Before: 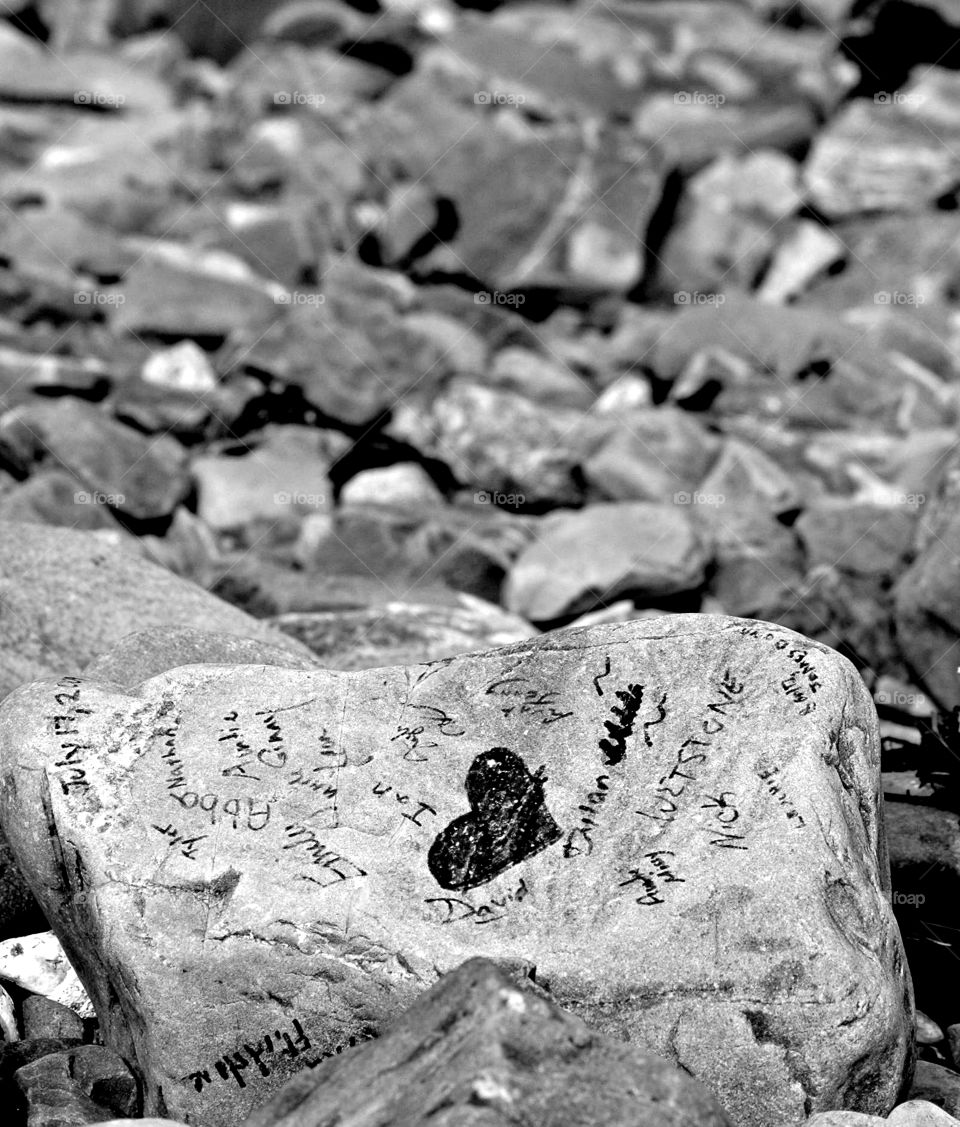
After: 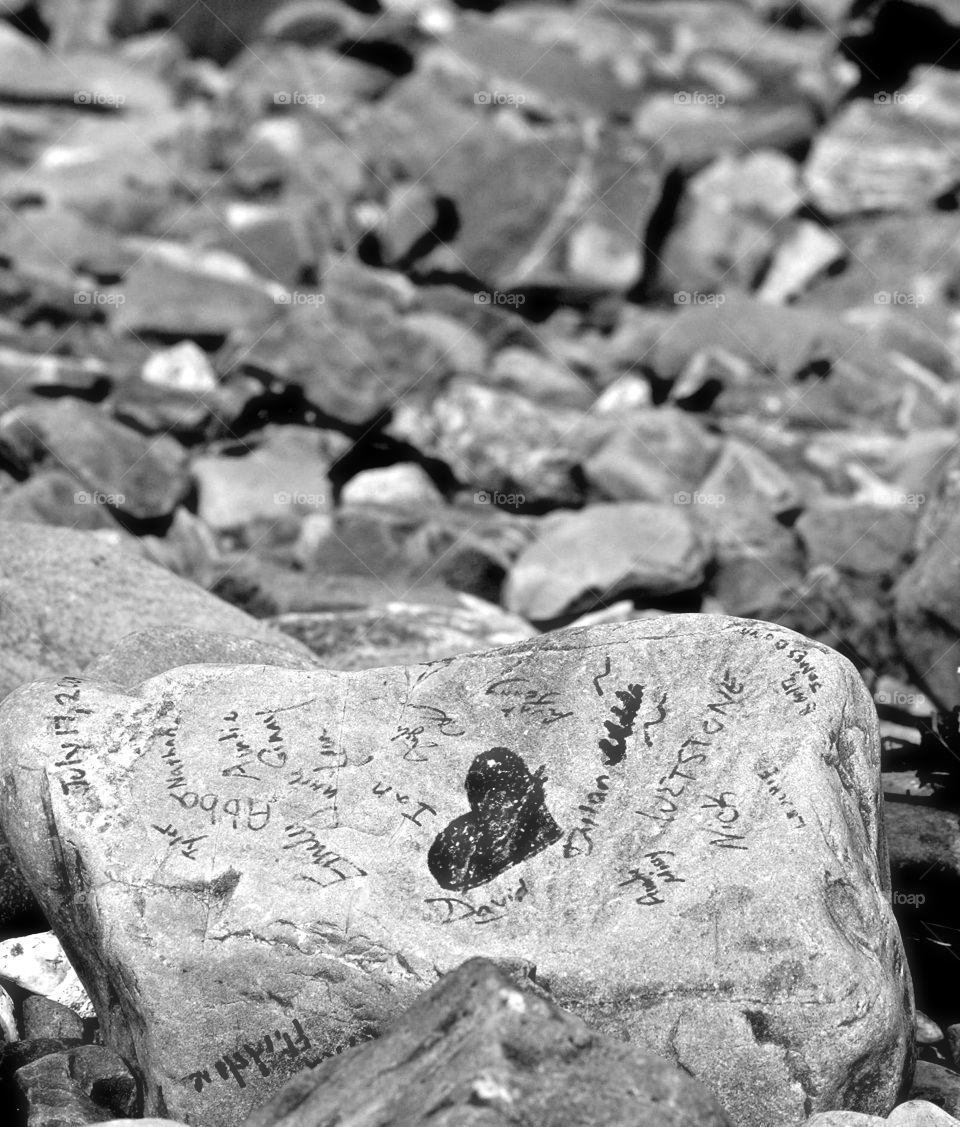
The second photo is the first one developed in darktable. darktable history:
haze removal: strength -0.114, adaptive false
